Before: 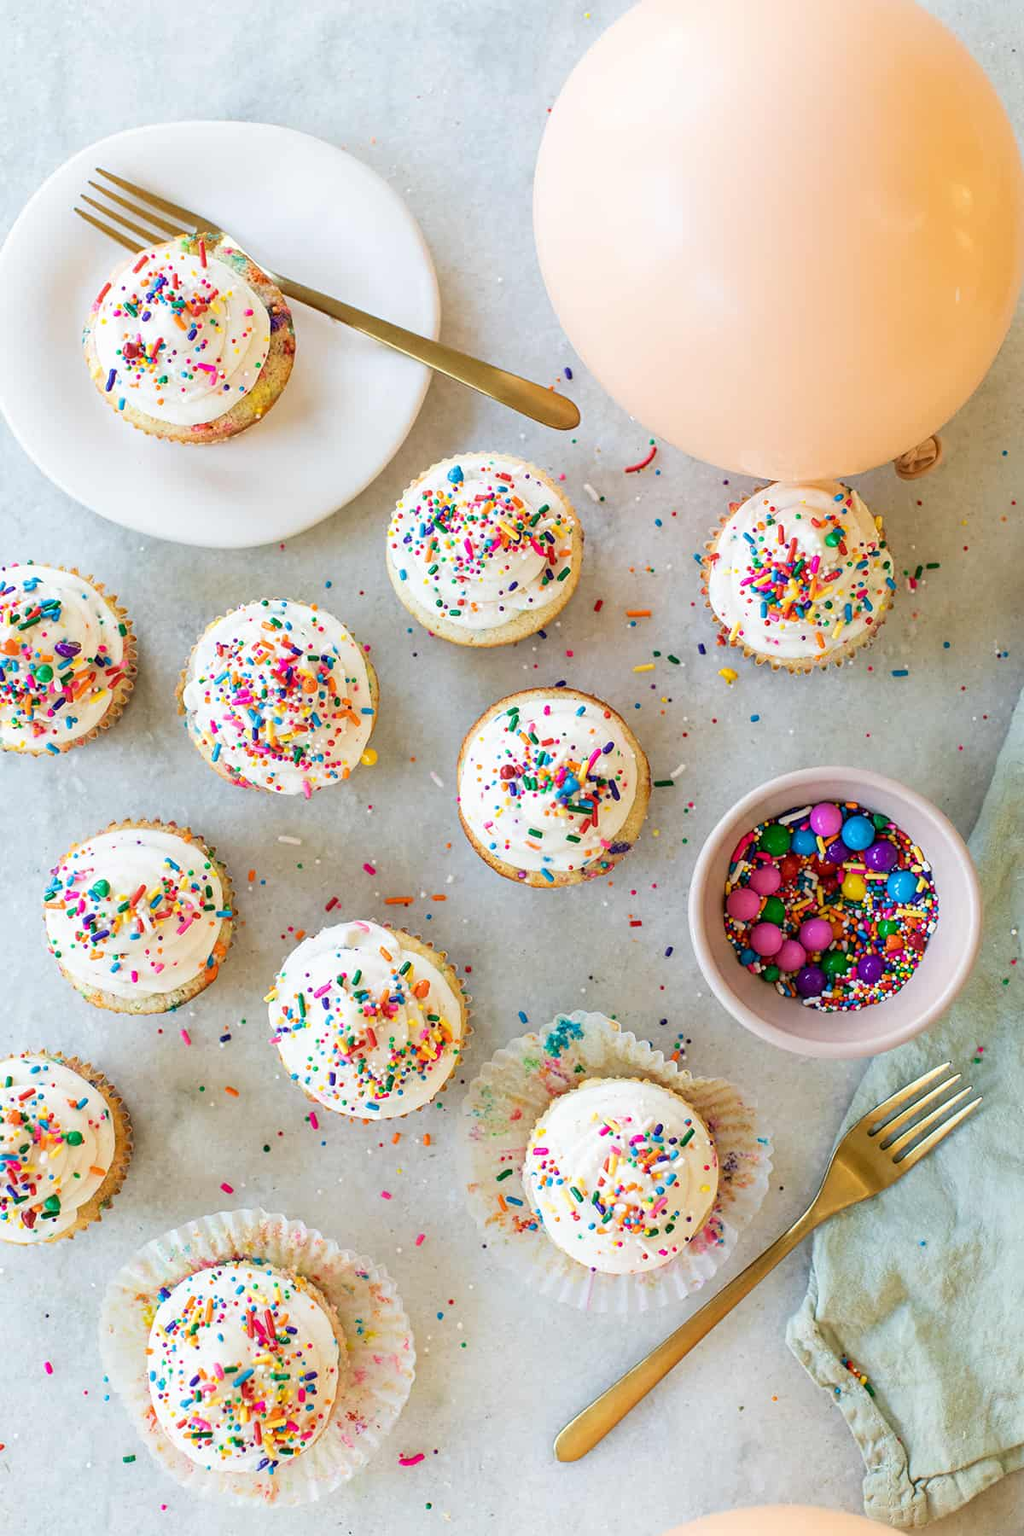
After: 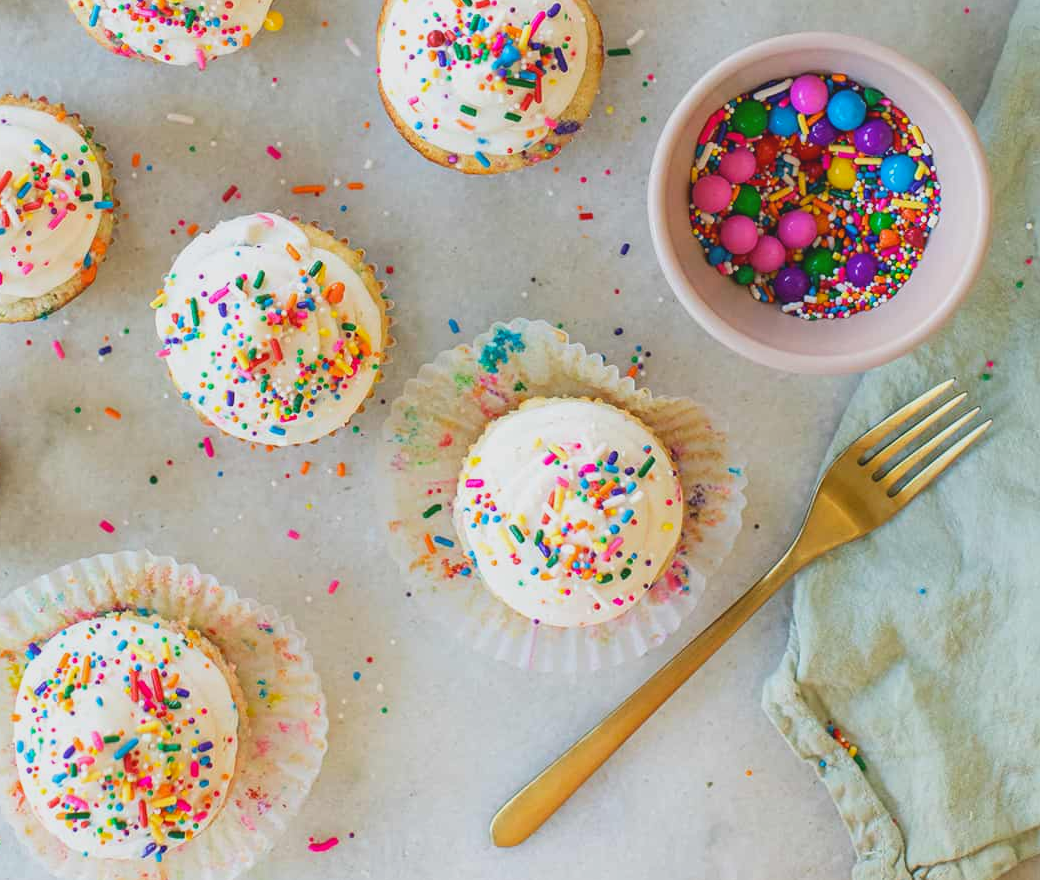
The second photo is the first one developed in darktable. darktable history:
exposure: exposure -0.151 EV, compensate highlight preservation false
shadows and highlights: shadows 43.06, highlights 6.94
crop and rotate: left 13.306%, top 48.129%, bottom 2.928%
contrast brightness saturation: contrast -0.1, brightness 0.05, saturation 0.08
